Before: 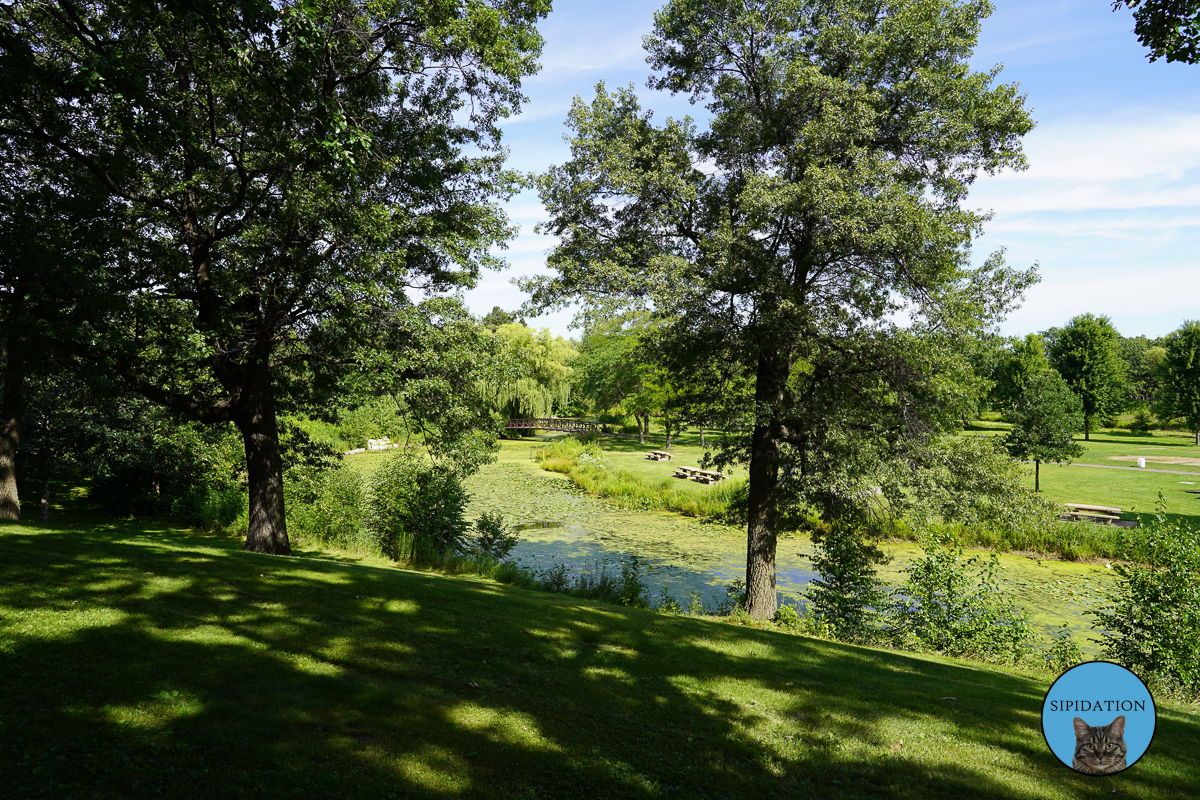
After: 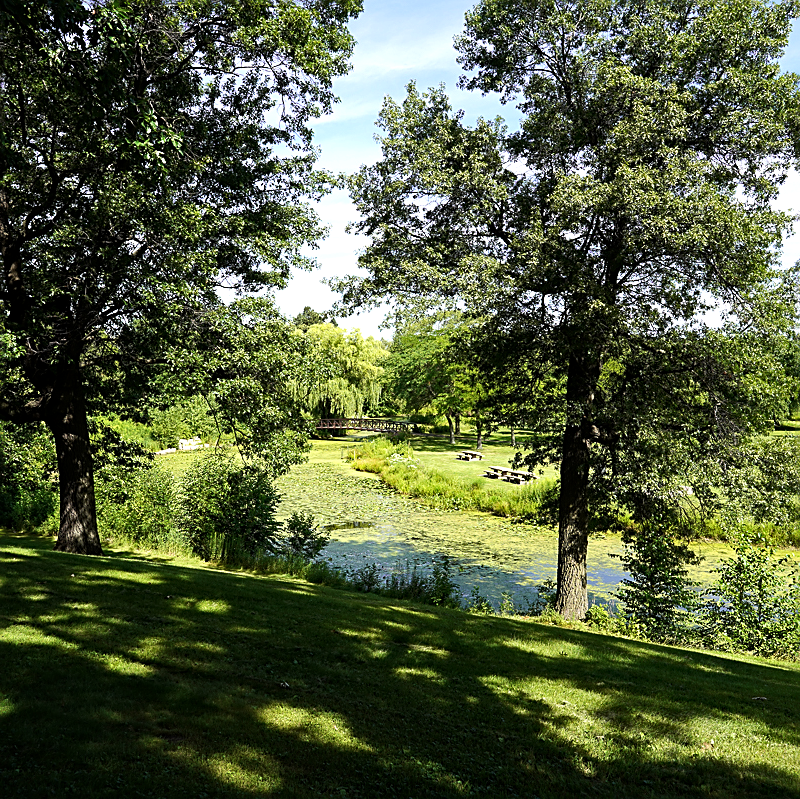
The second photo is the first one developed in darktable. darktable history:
sharpen: on, module defaults
local contrast: highlights 100%, shadows 100%, detail 120%, midtone range 0.2
crop and rotate: left 15.754%, right 17.579%
shadows and highlights: shadows 22.7, highlights -48.71, soften with gaussian
tone equalizer: -8 EV -0.417 EV, -7 EV -0.389 EV, -6 EV -0.333 EV, -5 EV -0.222 EV, -3 EV 0.222 EV, -2 EV 0.333 EV, -1 EV 0.389 EV, +0 EV 0.417 EV, edges refinement/feathering 500, mask exposure compensation -1.57 EV, preserve details no
